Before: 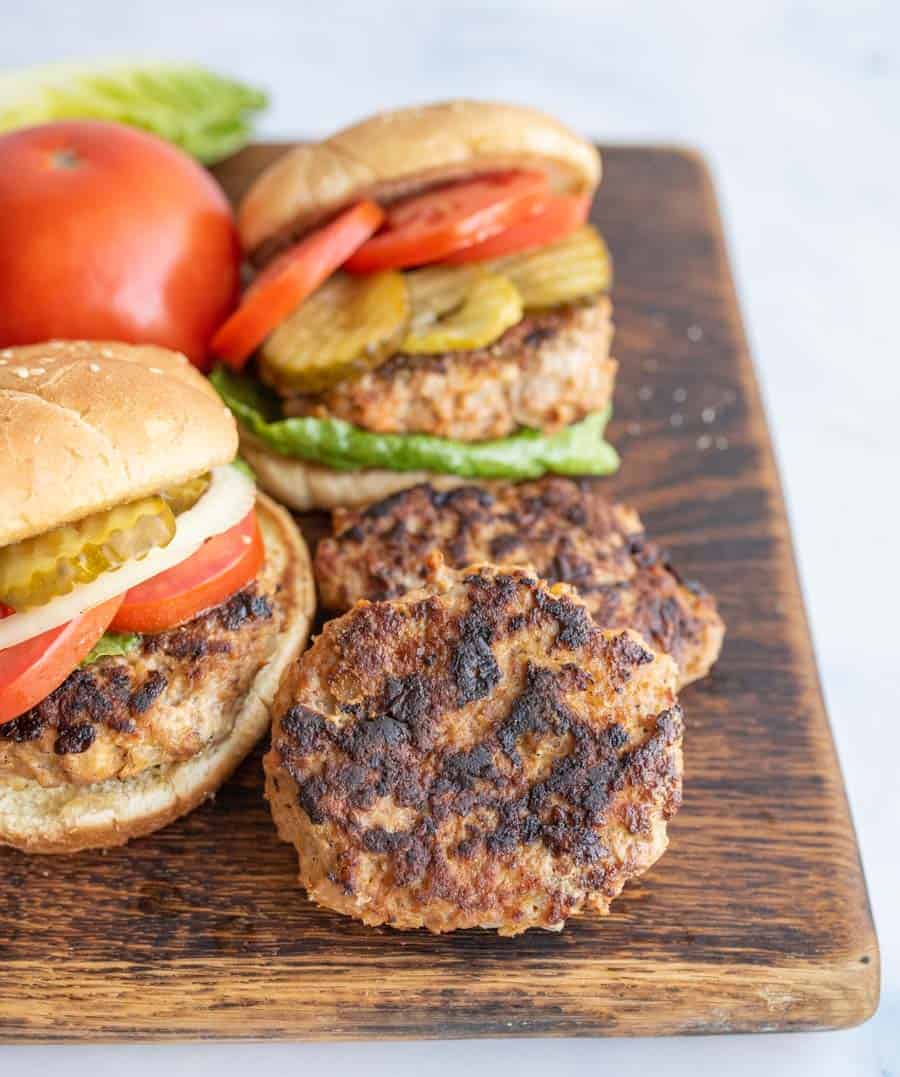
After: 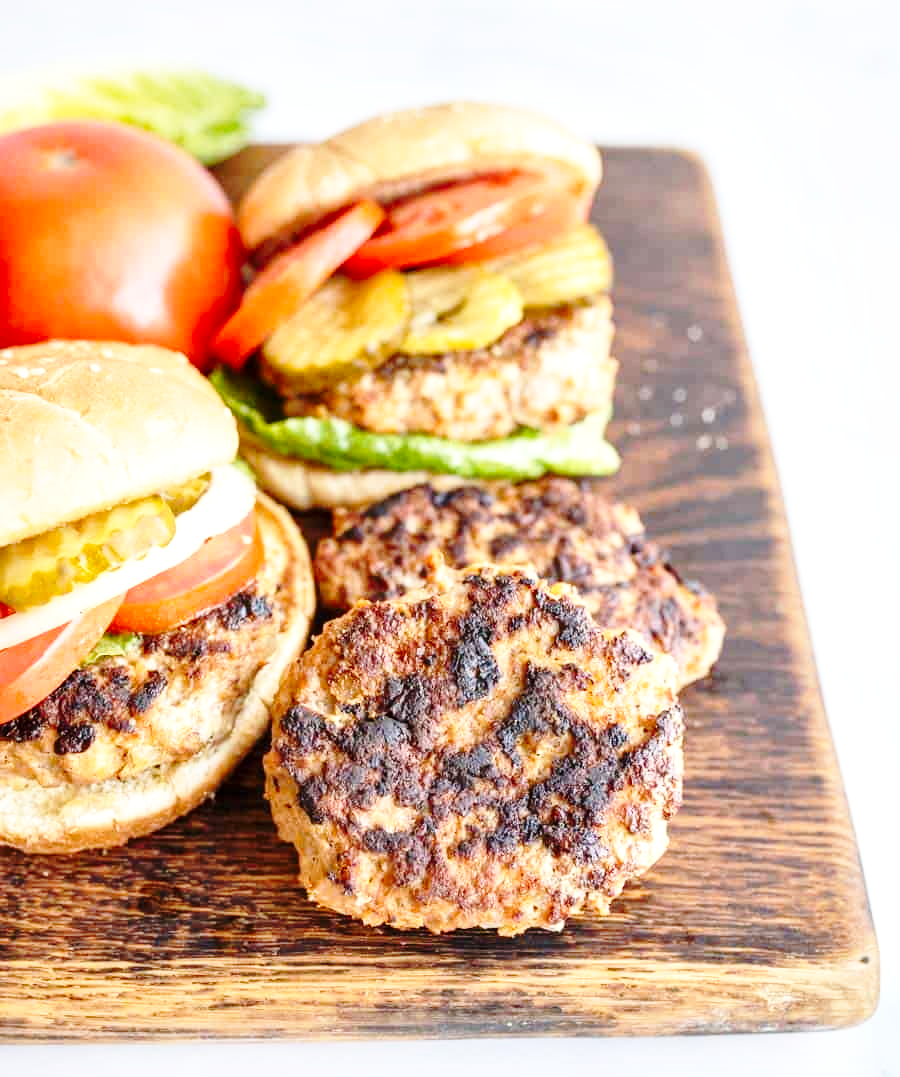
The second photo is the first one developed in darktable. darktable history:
base curve: curves: ch0 [(0, 0) (0.032, 0.037) (0.105, 0.228) (0.435, 0.76) (0.856, 0.983) (1, 1)], preserve colors none
local contrast: mode bilateral grid, contrast 20, coarseness 51, detail 128%, midtone range 0.2
contrast brightness saturation: contrast 0.073
